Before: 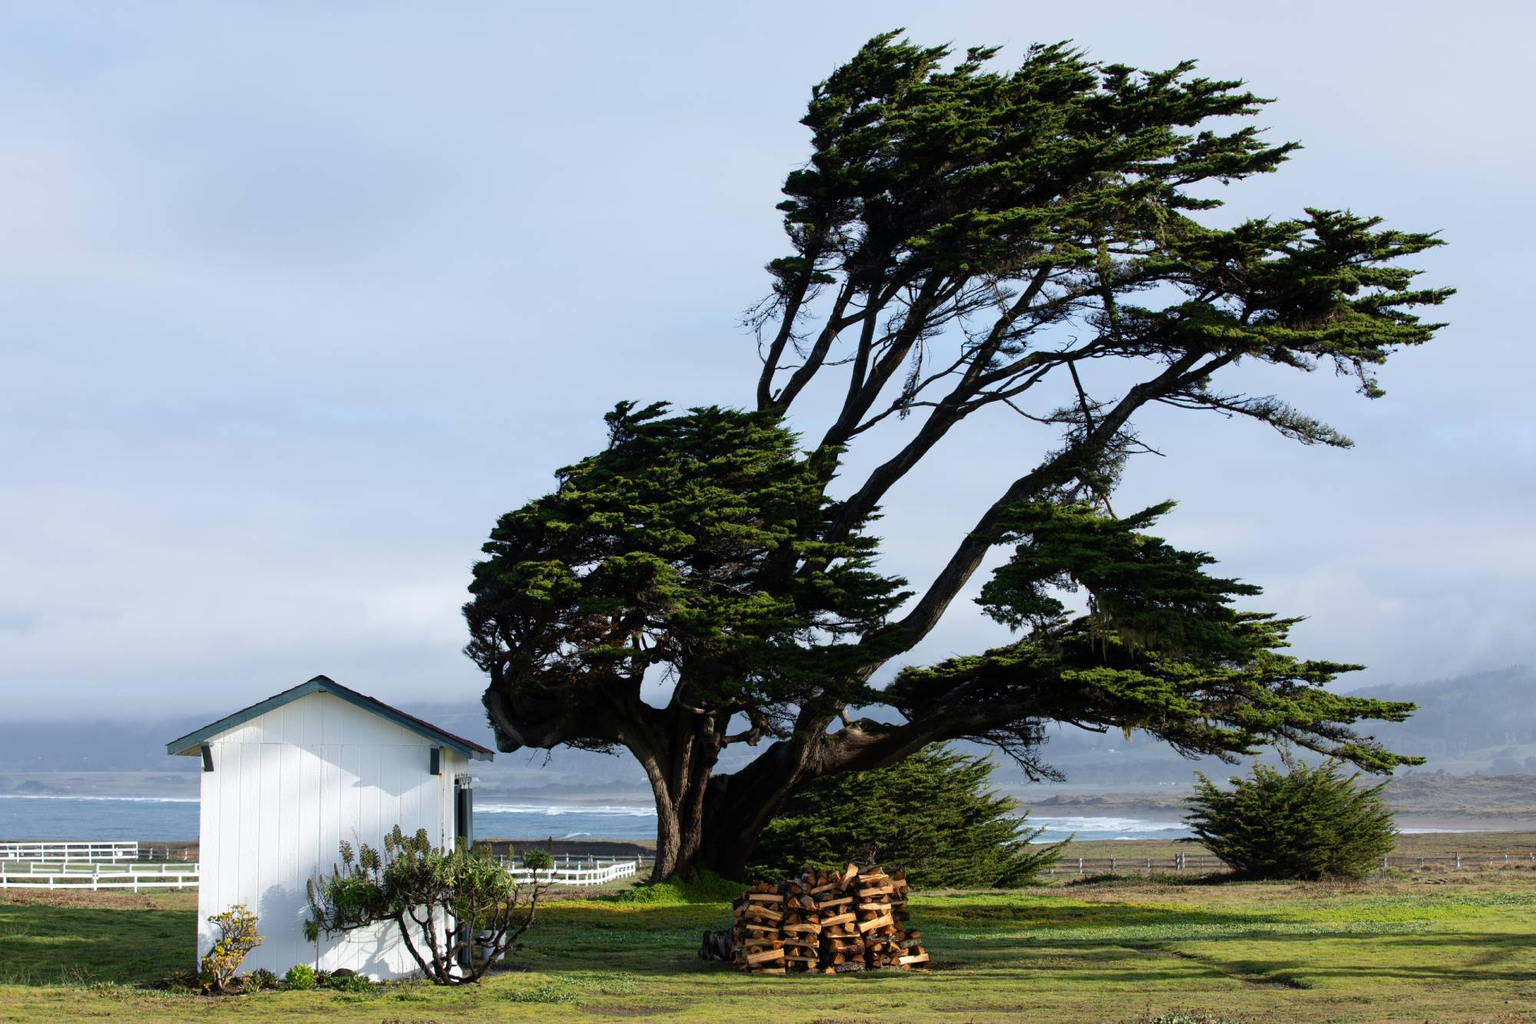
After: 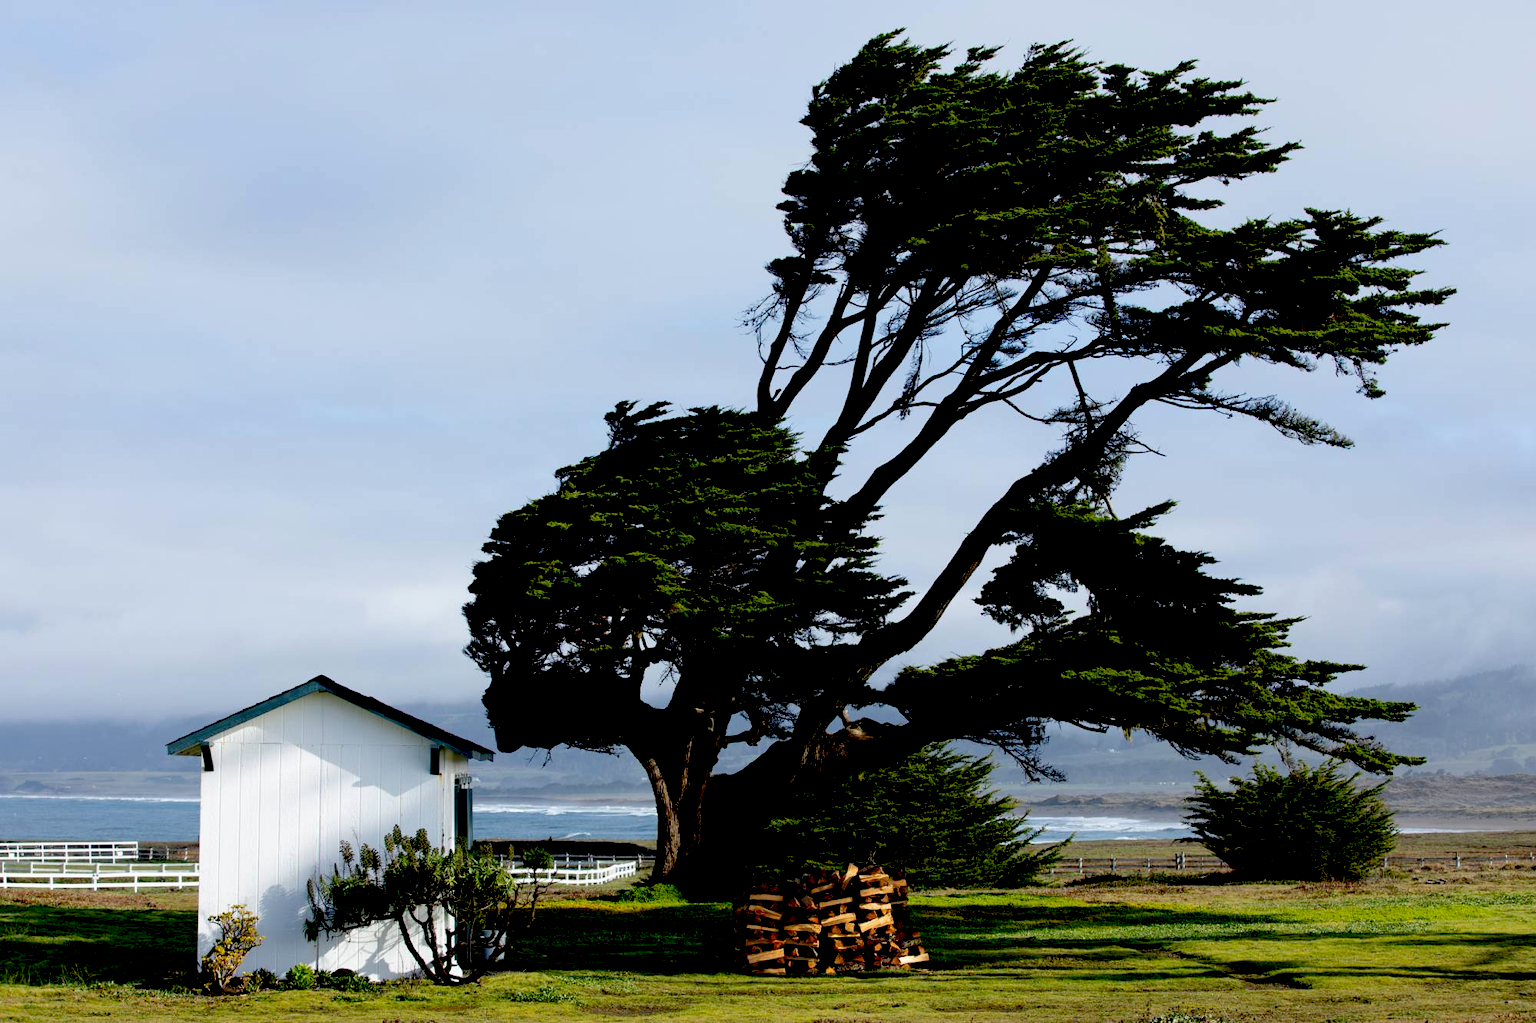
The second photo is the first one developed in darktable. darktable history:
exposure: black level correction 0.054, exposure -0.037 EV, compensate highlight preservation false
